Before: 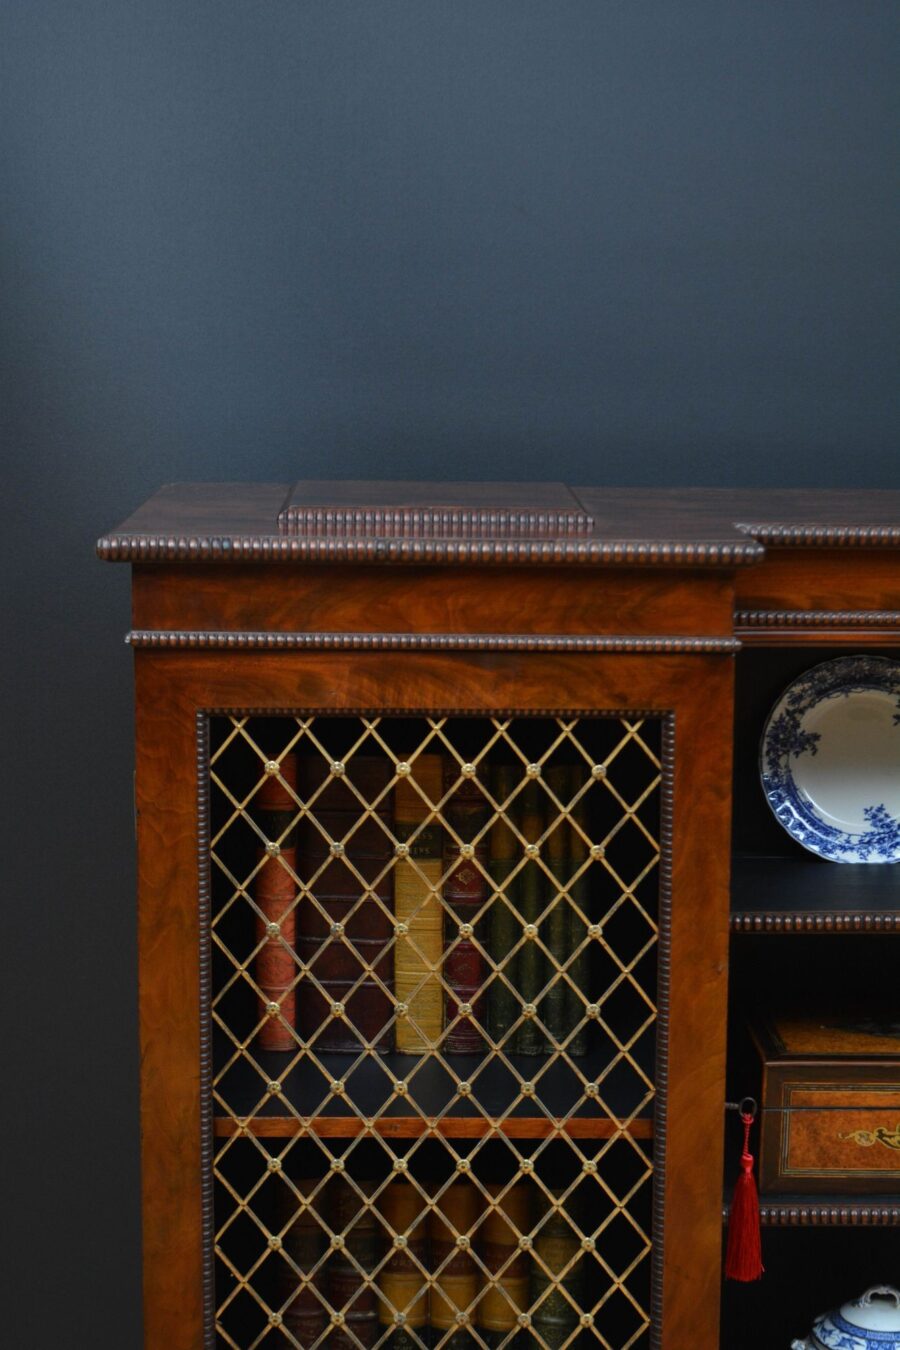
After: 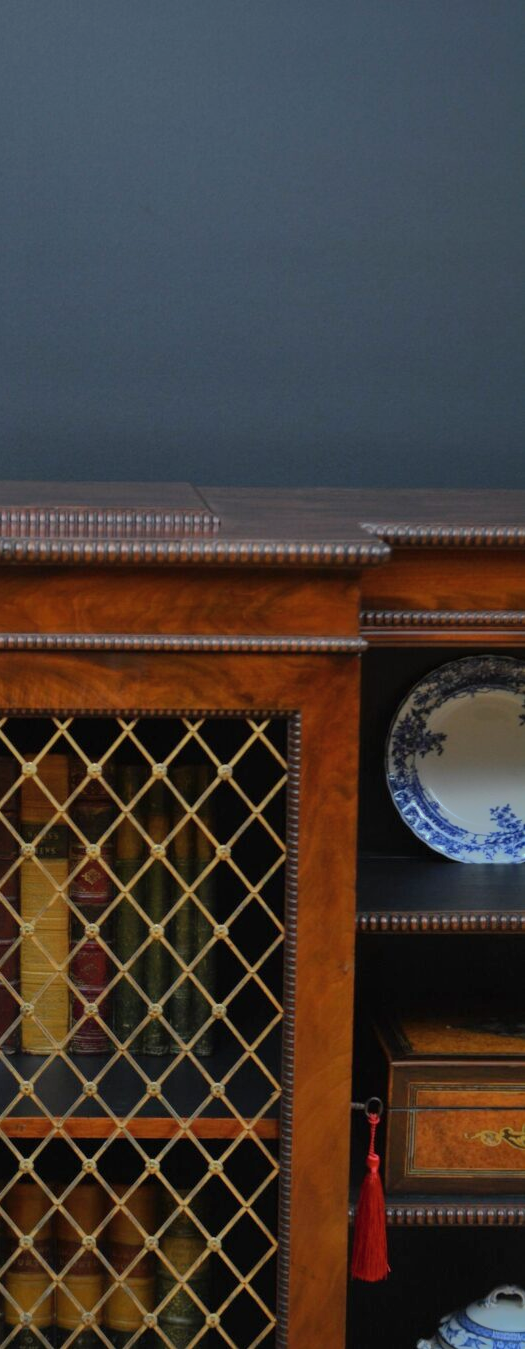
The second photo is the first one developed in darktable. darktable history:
shadows and highlights: shadows 38.16, highlights -75
crop: left 41.663%
